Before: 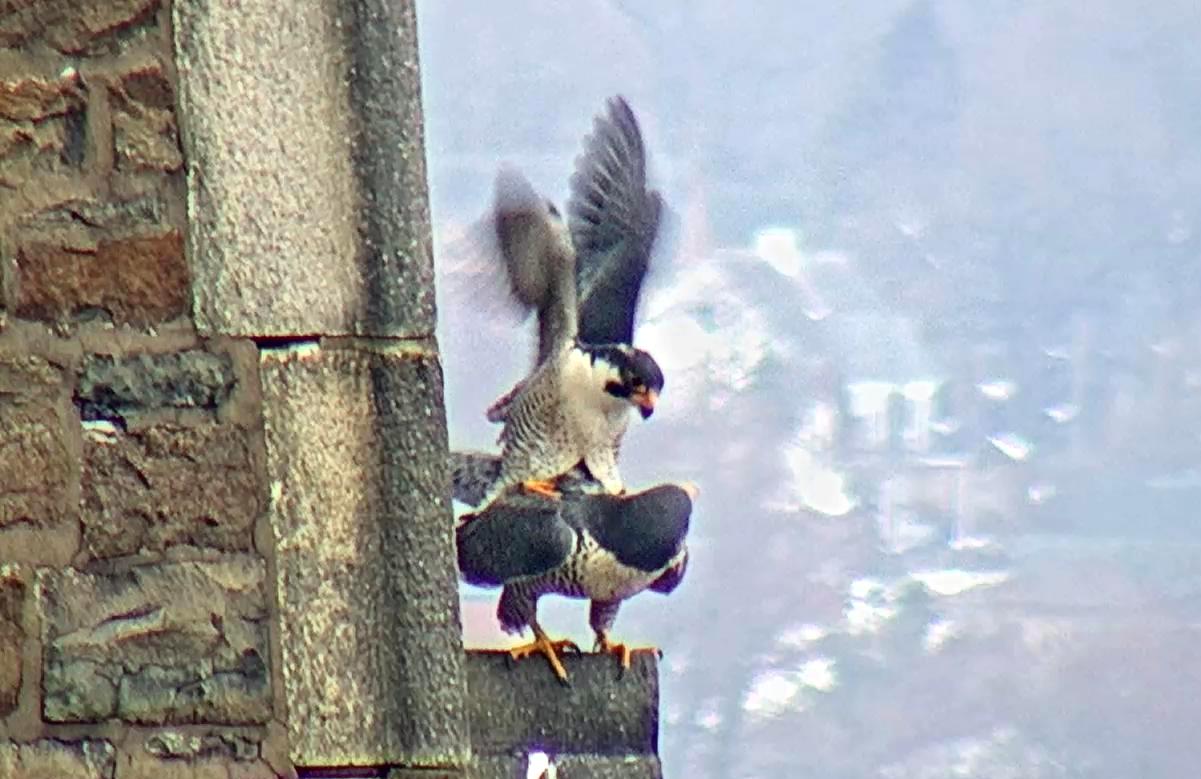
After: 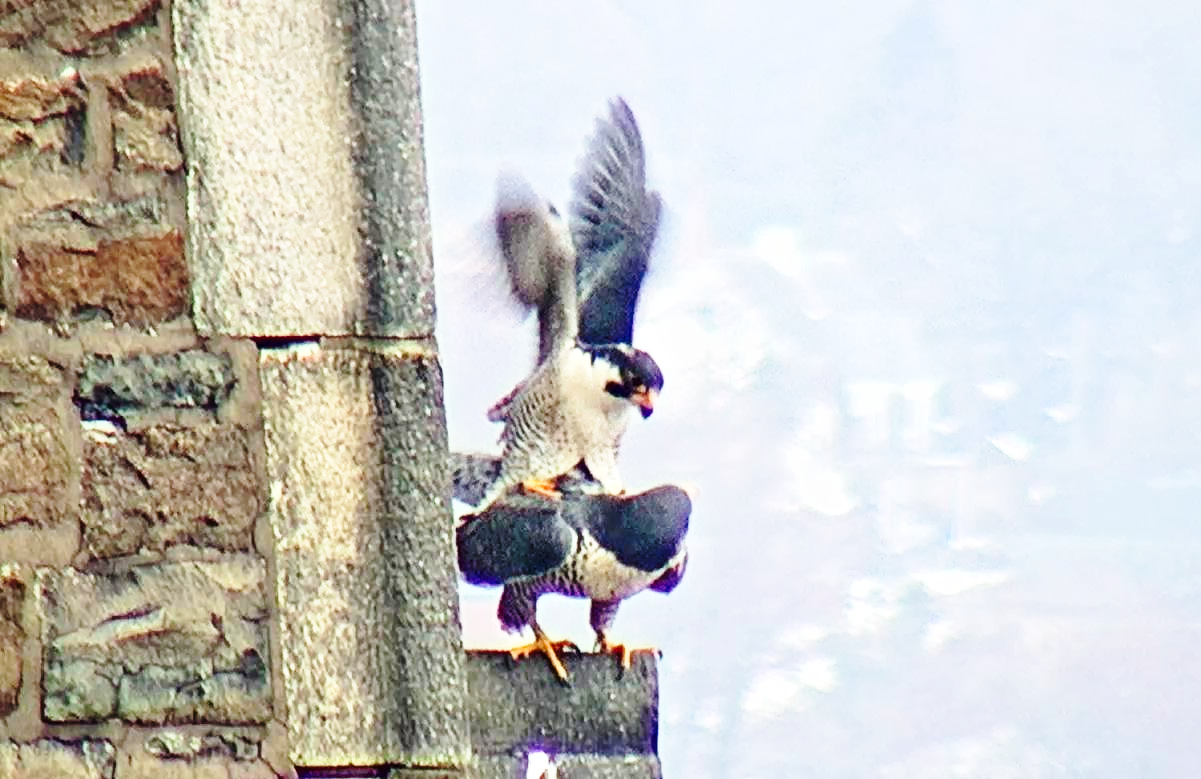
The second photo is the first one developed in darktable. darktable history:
contrast brightness saturation: contrast 0.1, brightness 0.034, saturation 0.087
base curve: curves: ch0 [(0, 0) (0.028, 0.03) (0.121, 0.232) (0.46, 0.748) (0.859, 0.968) (1, 1)], preserve colors none
color zones: curves: ch1 [(0, 0.469) (0.001, 0.469) (0.12, 0.446) (0.248, 0.469) (0.5, 0.5) (0.748, 0.5) (0.999, 0.469) (1, 0.469)]
